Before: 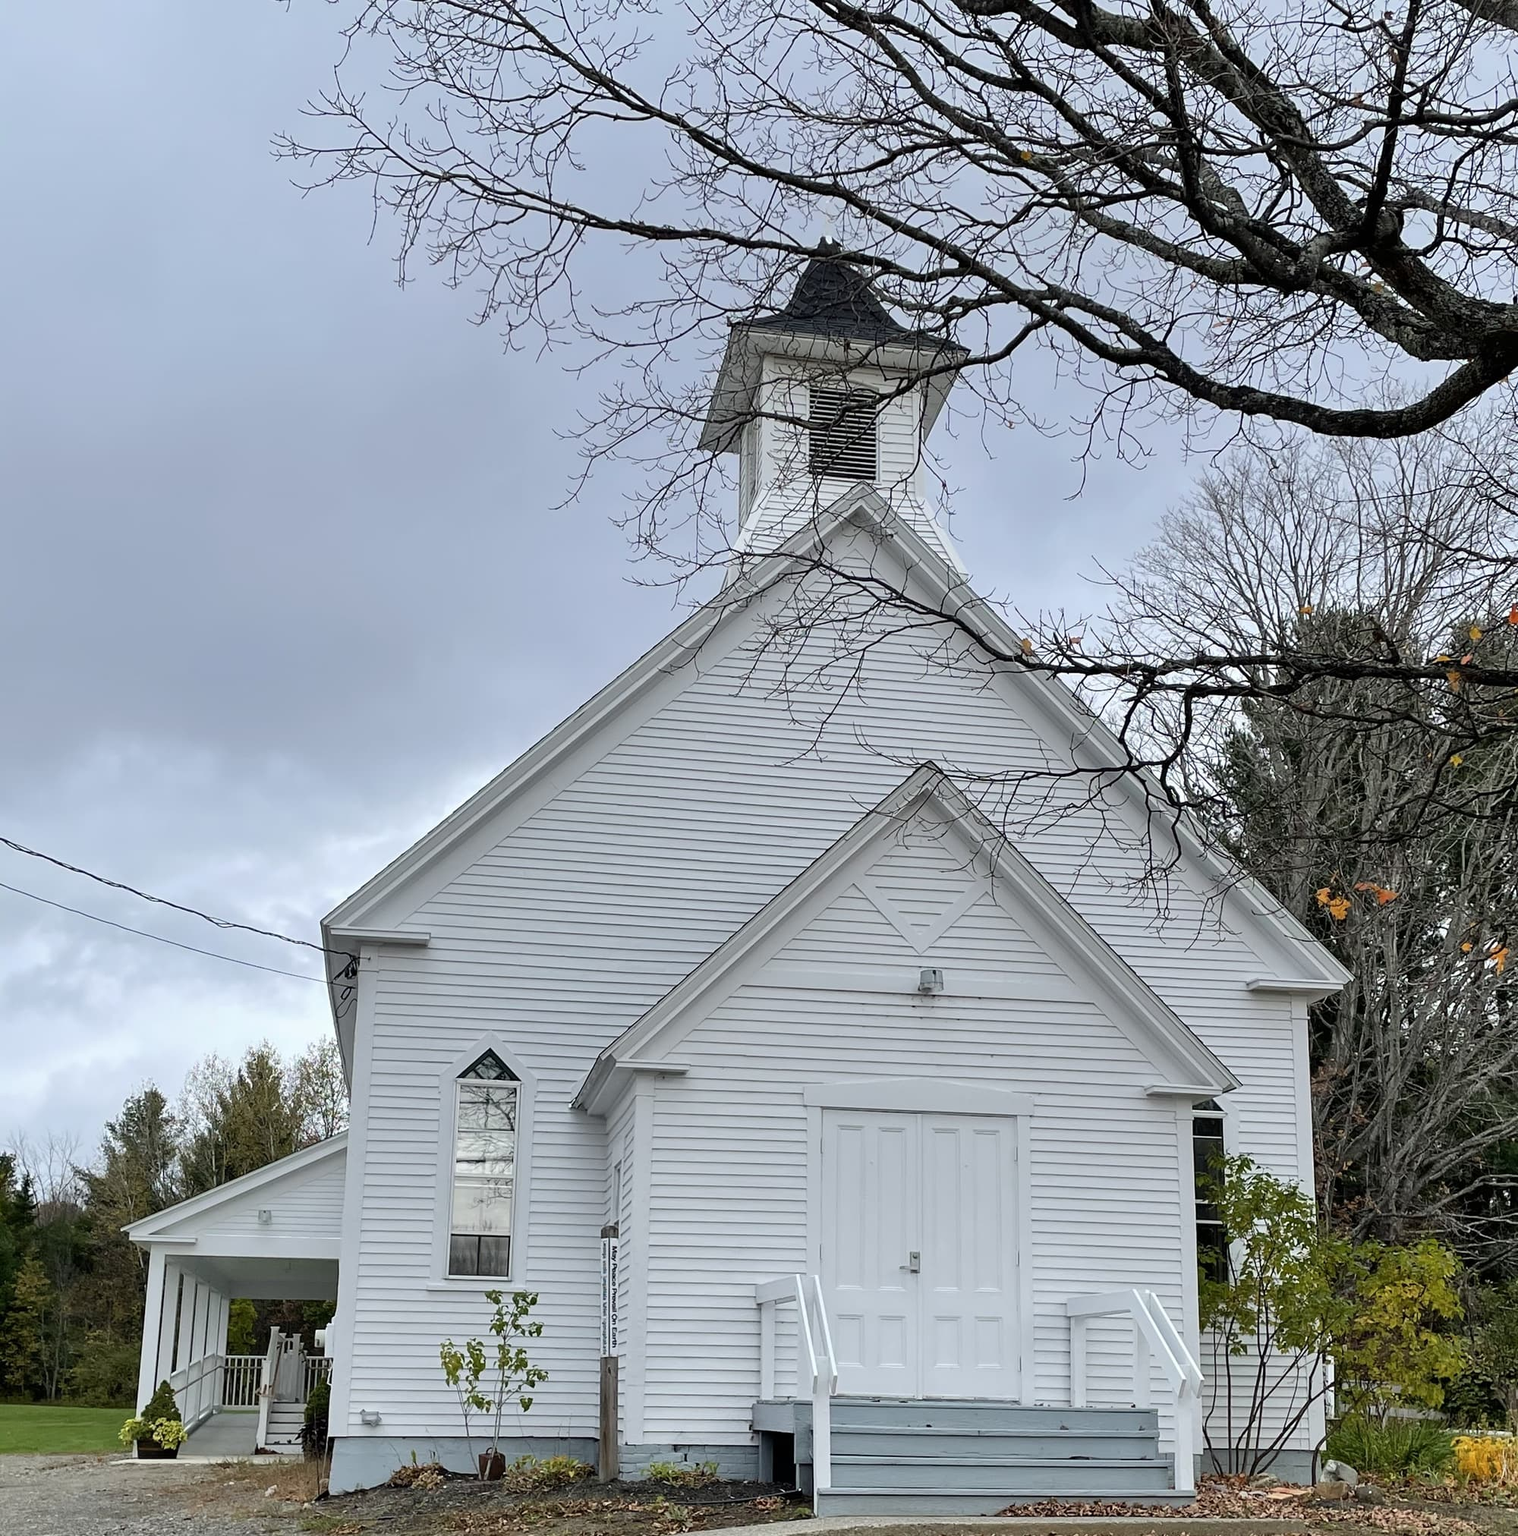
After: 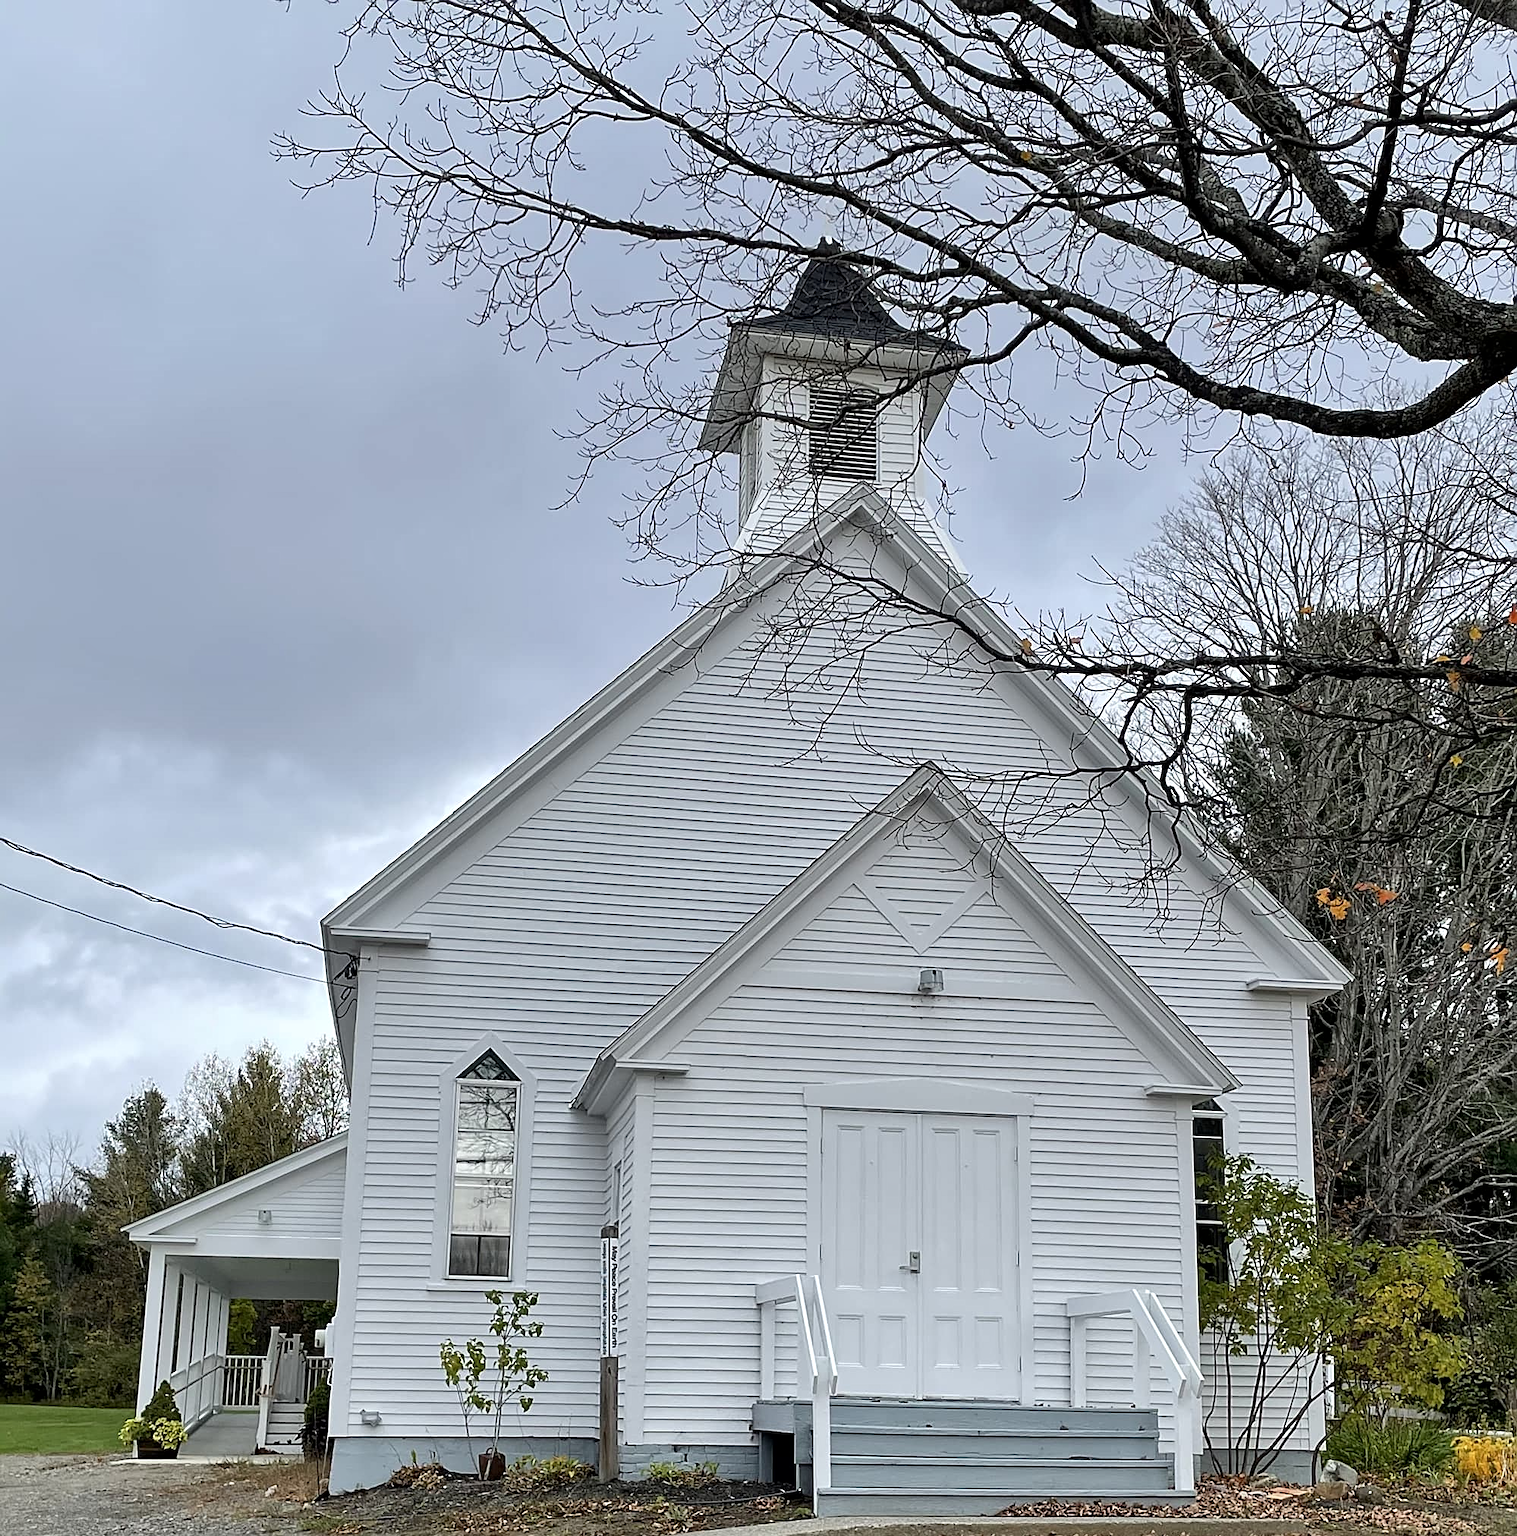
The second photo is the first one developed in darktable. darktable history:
sharpen: on, module defaults
white balance: red 1, blue 1
local contrast: mode bilateral grid, contrast 20, coarseness 50, detail 130%, midtone range 0.2
